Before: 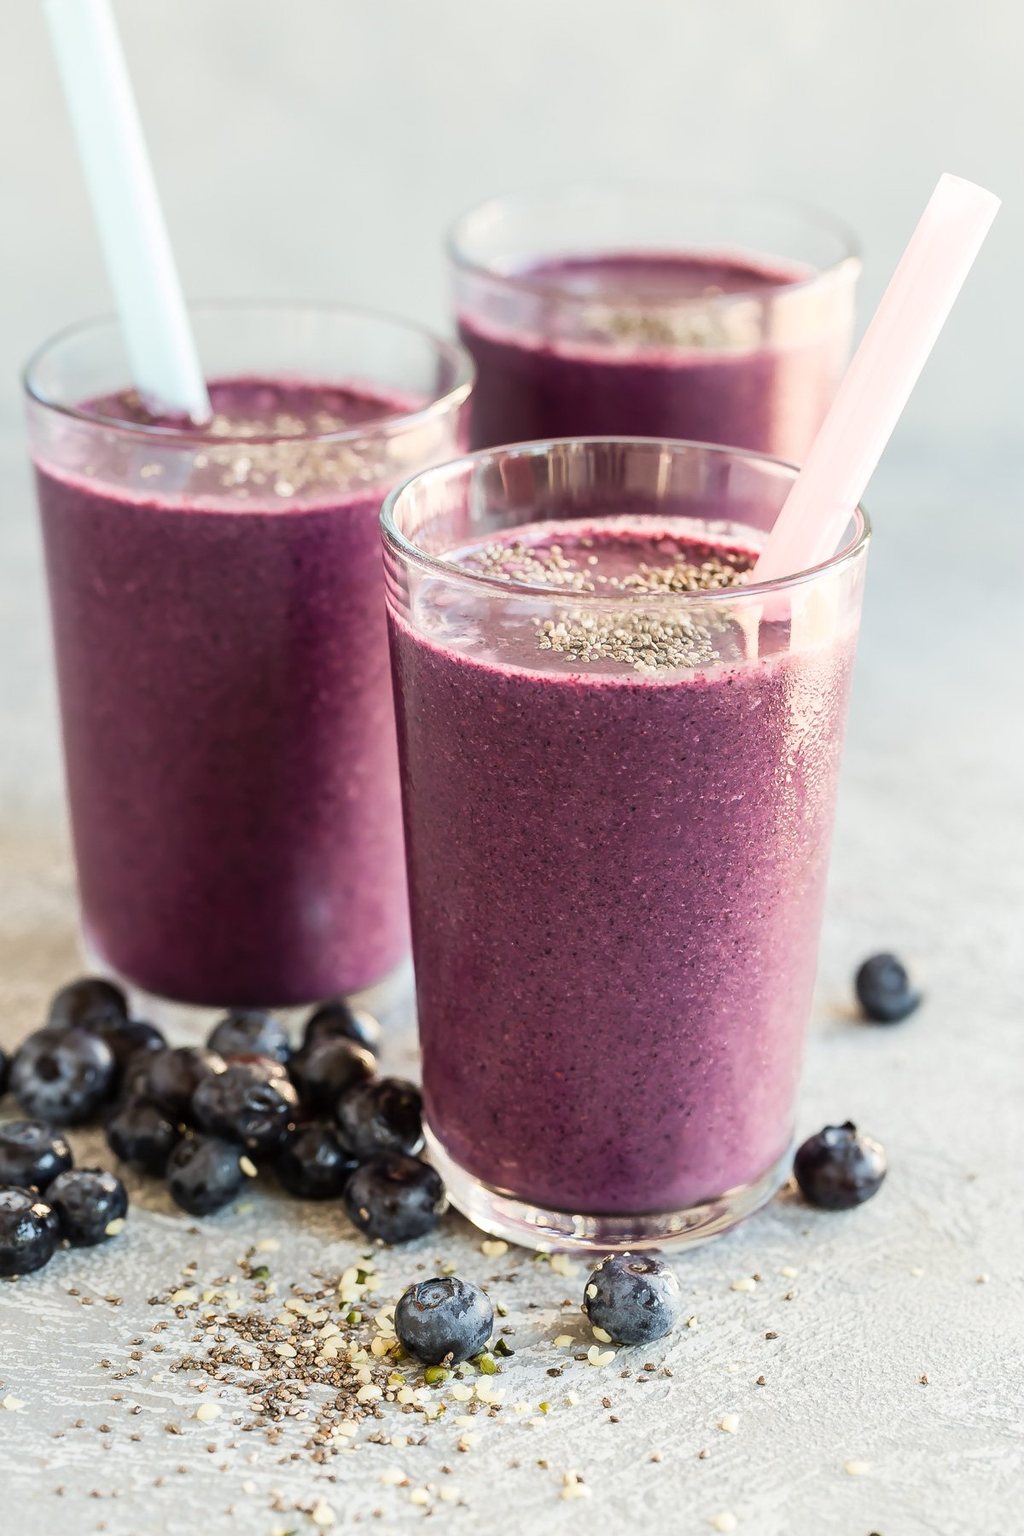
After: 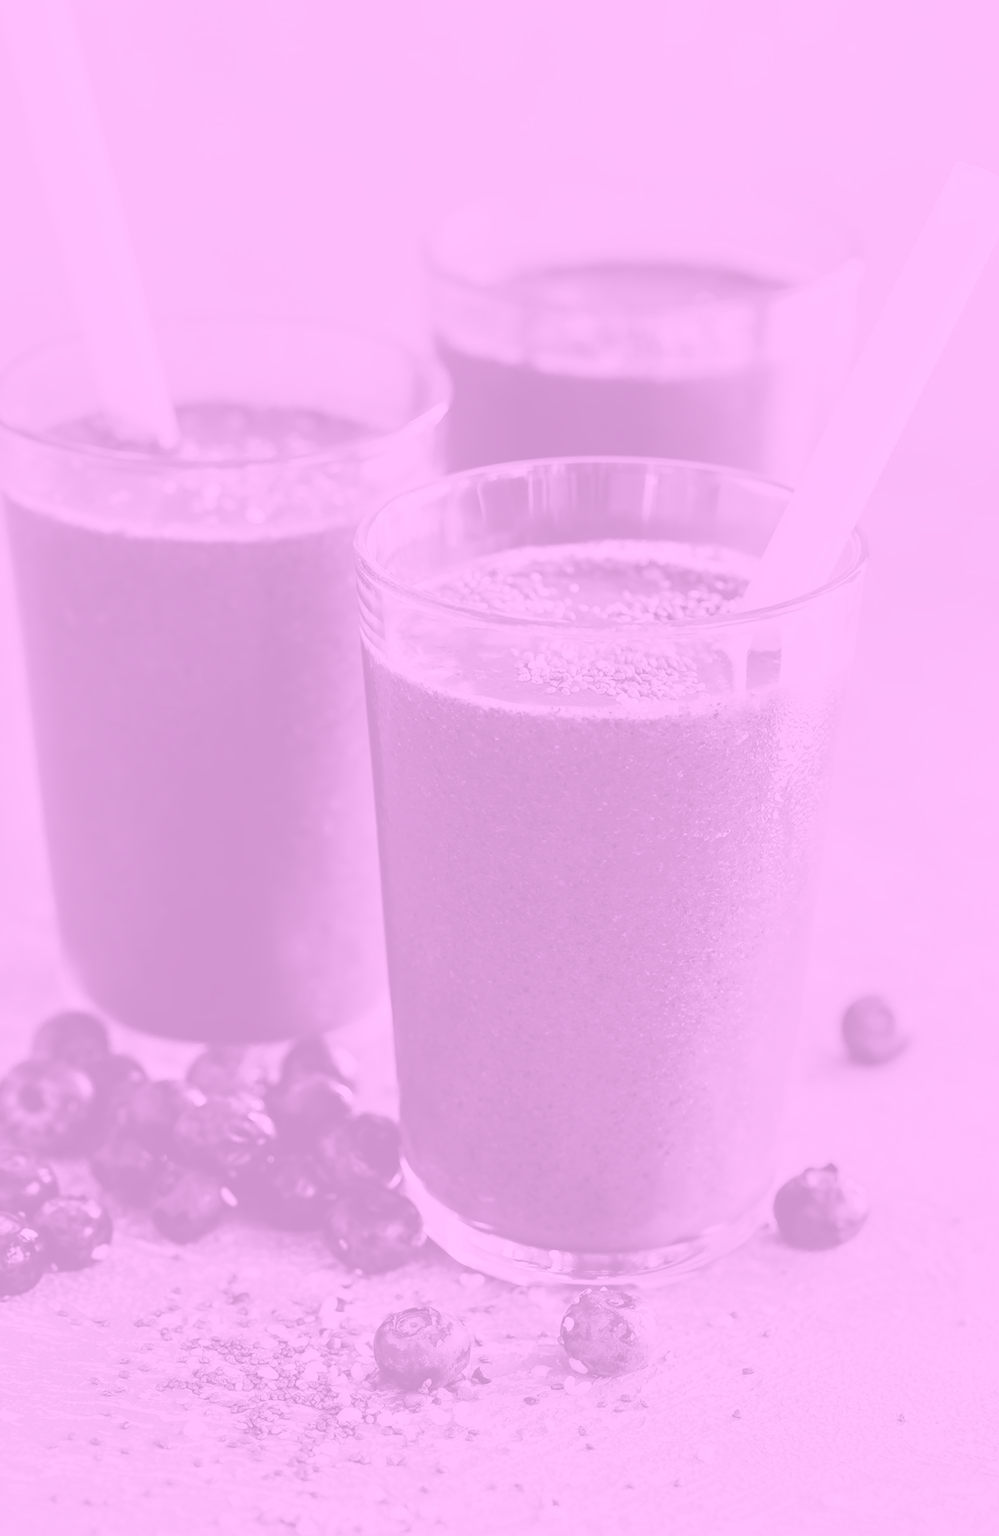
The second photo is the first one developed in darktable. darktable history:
tone equalizer: -8 EV -2 EV, -7 EV -2 EV, -6 EV -2 EV, -5 EV -2 EV, -4 EV -2 EV, -3 EV -2 EV, -2 EV -2 EV, -1 EV -1.63 EV, +0 EV -2 EV
rotate and perspective: rotation 0.074°, lens shift (vertical) 0.096, lens shift (horizontal) -0.041, crop left 0.043, crop right 0.952, crop top 0.024, crop bottom 0.979
color correction: highlights a* -10.04, highlights b* -10.37
colorize: hue 331.2°, saturation 75%, source mix 30.28%, lightness 70.52%, version 1
